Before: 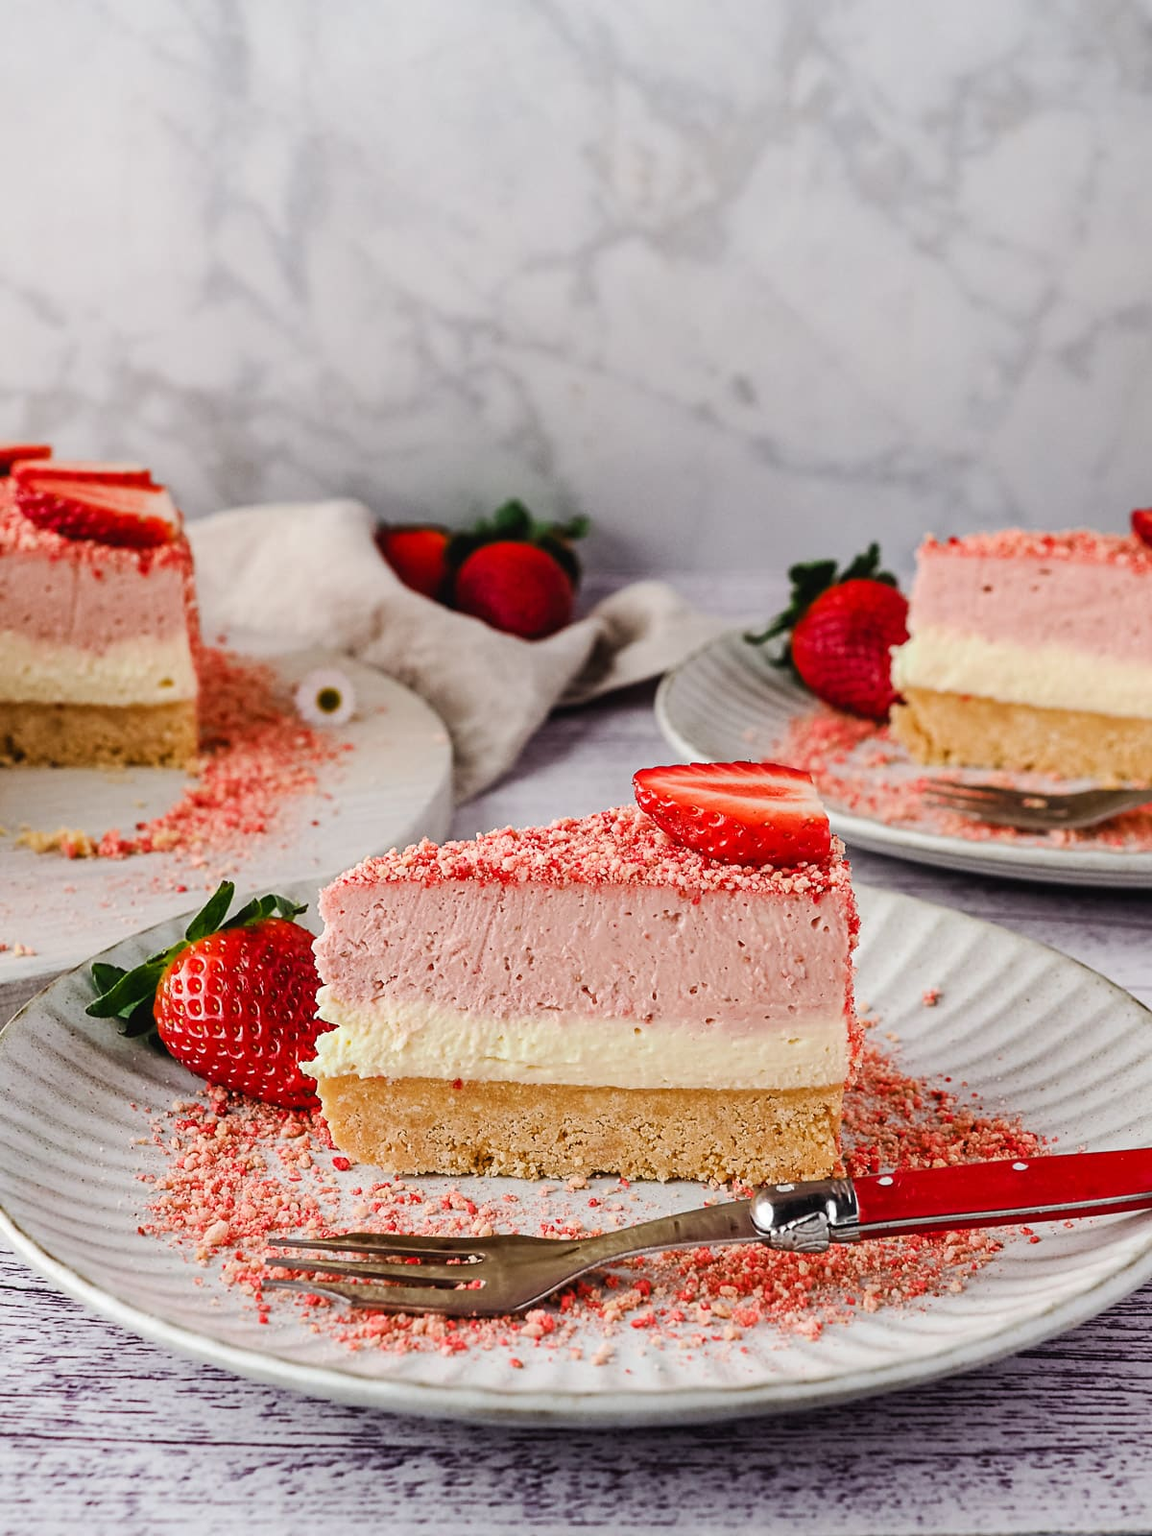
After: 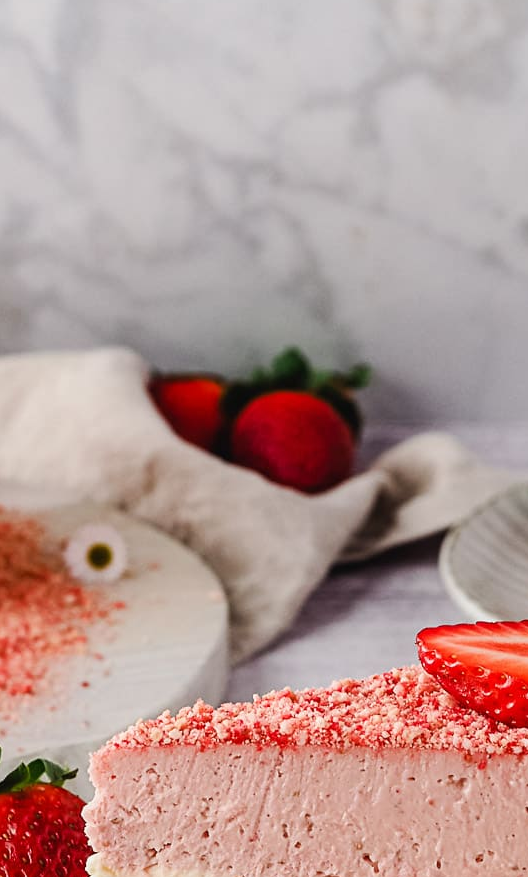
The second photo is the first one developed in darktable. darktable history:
crop: left 20.285%, top 10.875%, right 35.635%, bottom 34.258%
